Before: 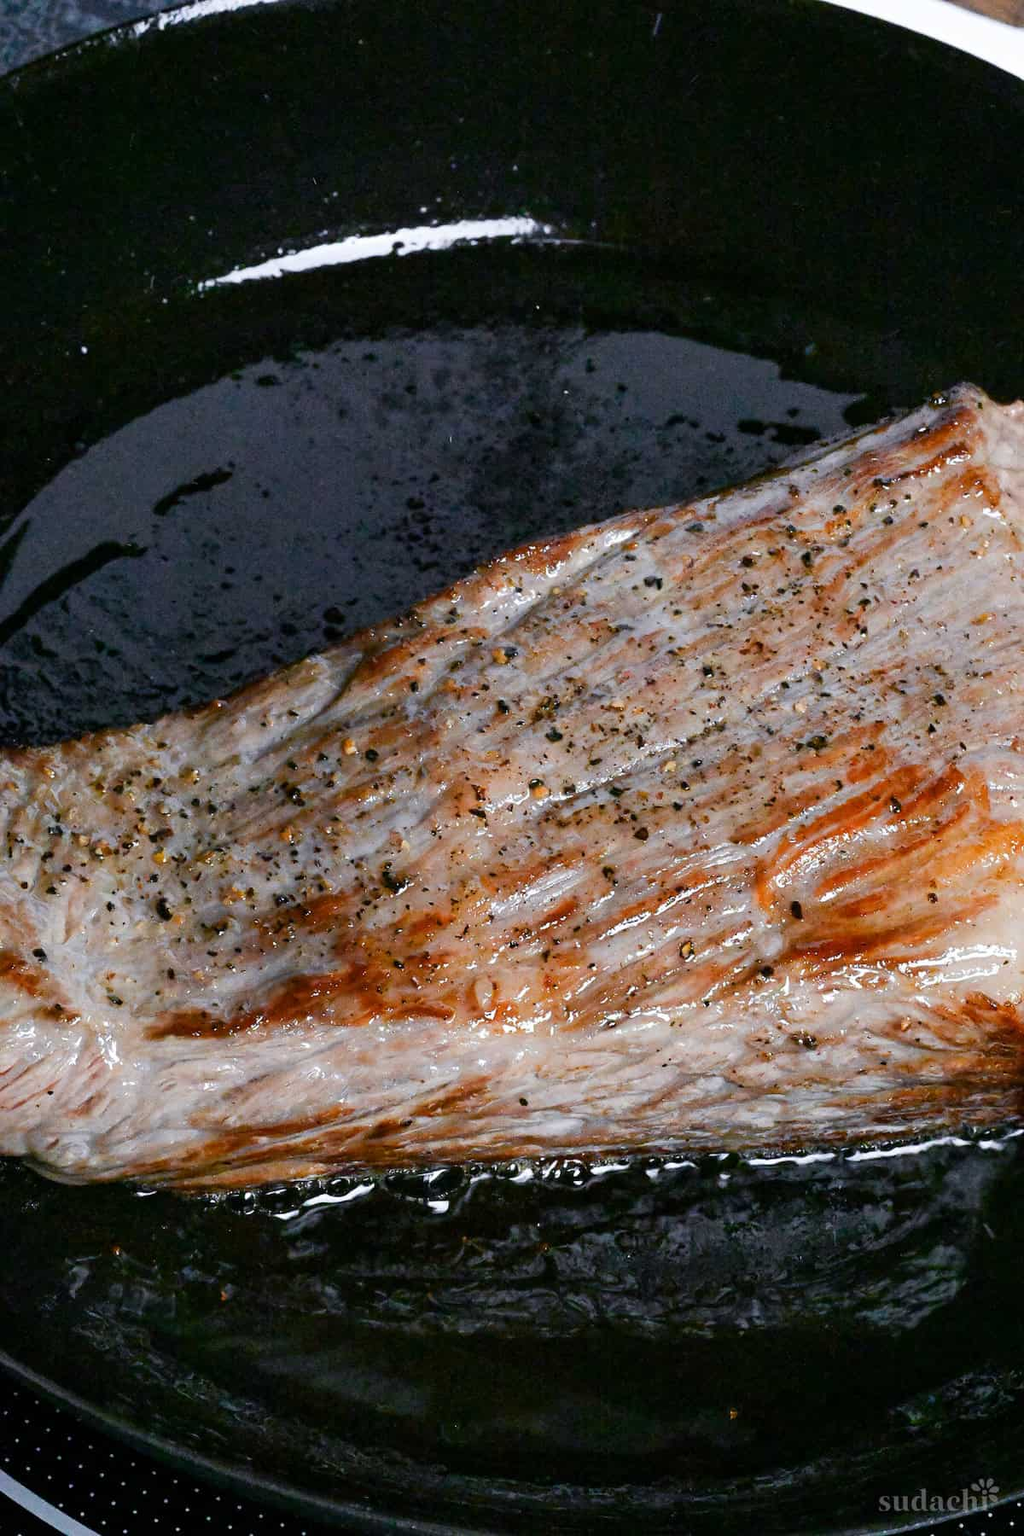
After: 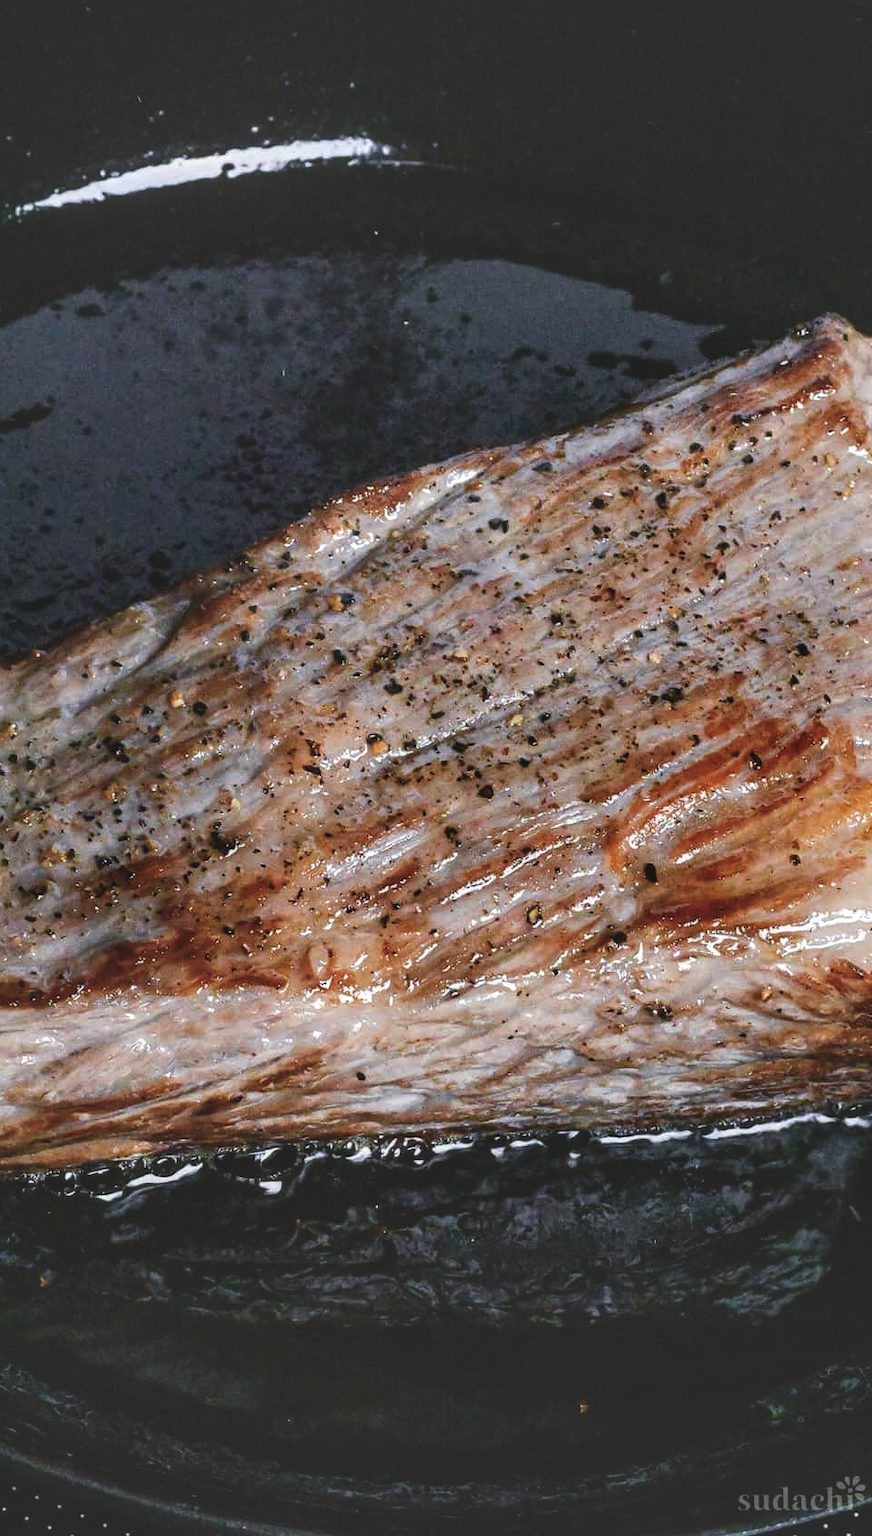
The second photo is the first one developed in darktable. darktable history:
local contrast: detail 160%
exposure: black level correction -0.036, exposure -0.497 EV, compensate highlight preservation false
velvia: on, module defaults
crop and rotate: left 17.959%, top 5.771%, right 1.742%
